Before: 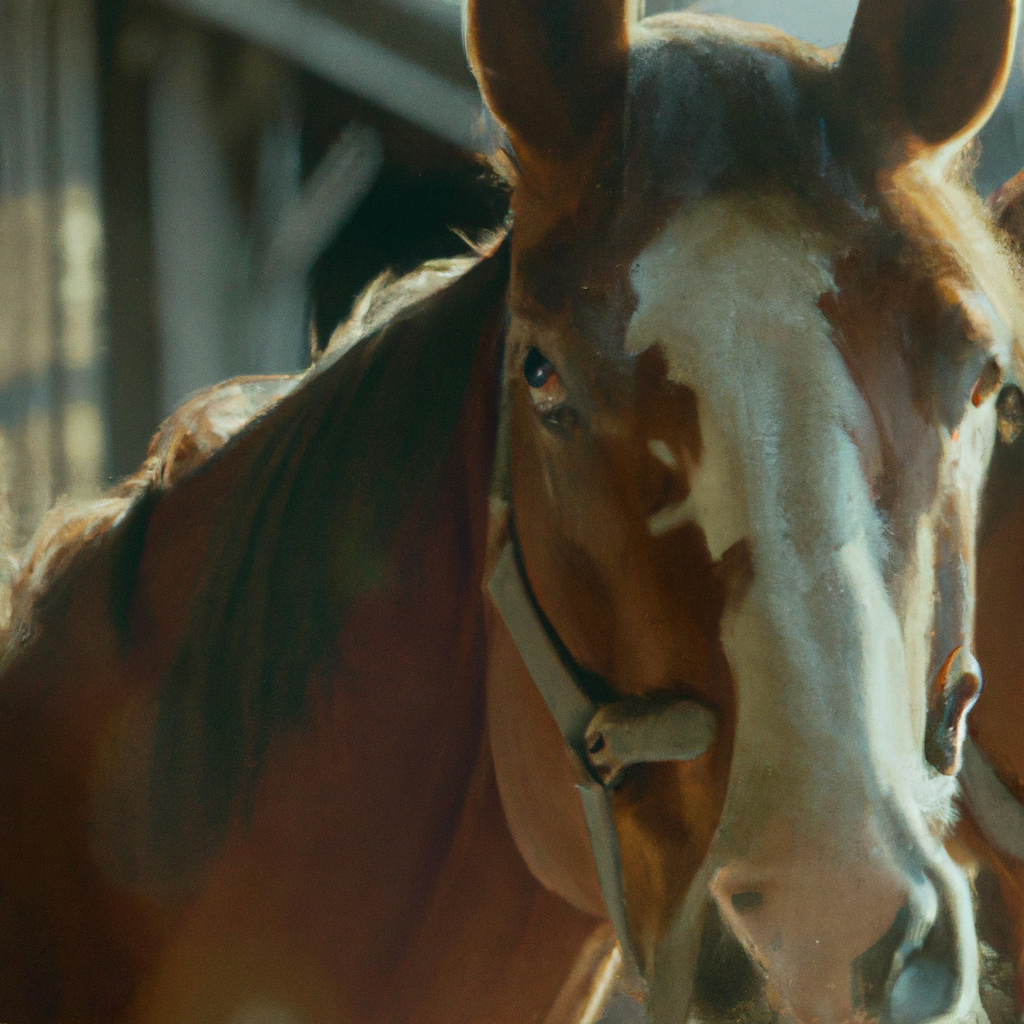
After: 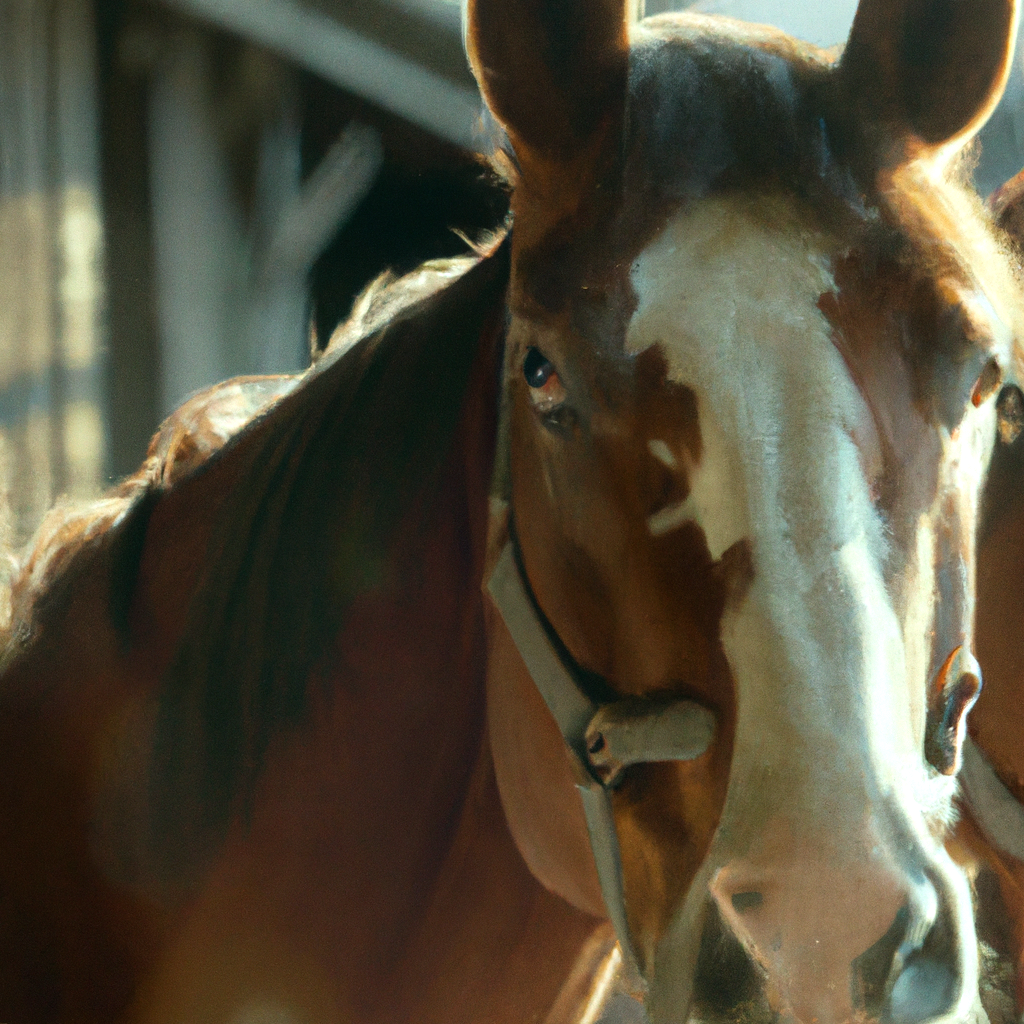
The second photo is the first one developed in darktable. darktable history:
tone equalizer: -8 EV -0.758 EV, -7 EV -0.686 EV, -6 EV -0.632 EV, -5 EV -0.409 EV, -3 EV 0.392 EV, -2 EV 0.6 EV, -1 EV 0.69 EV, +0 EV 0.735 EV
